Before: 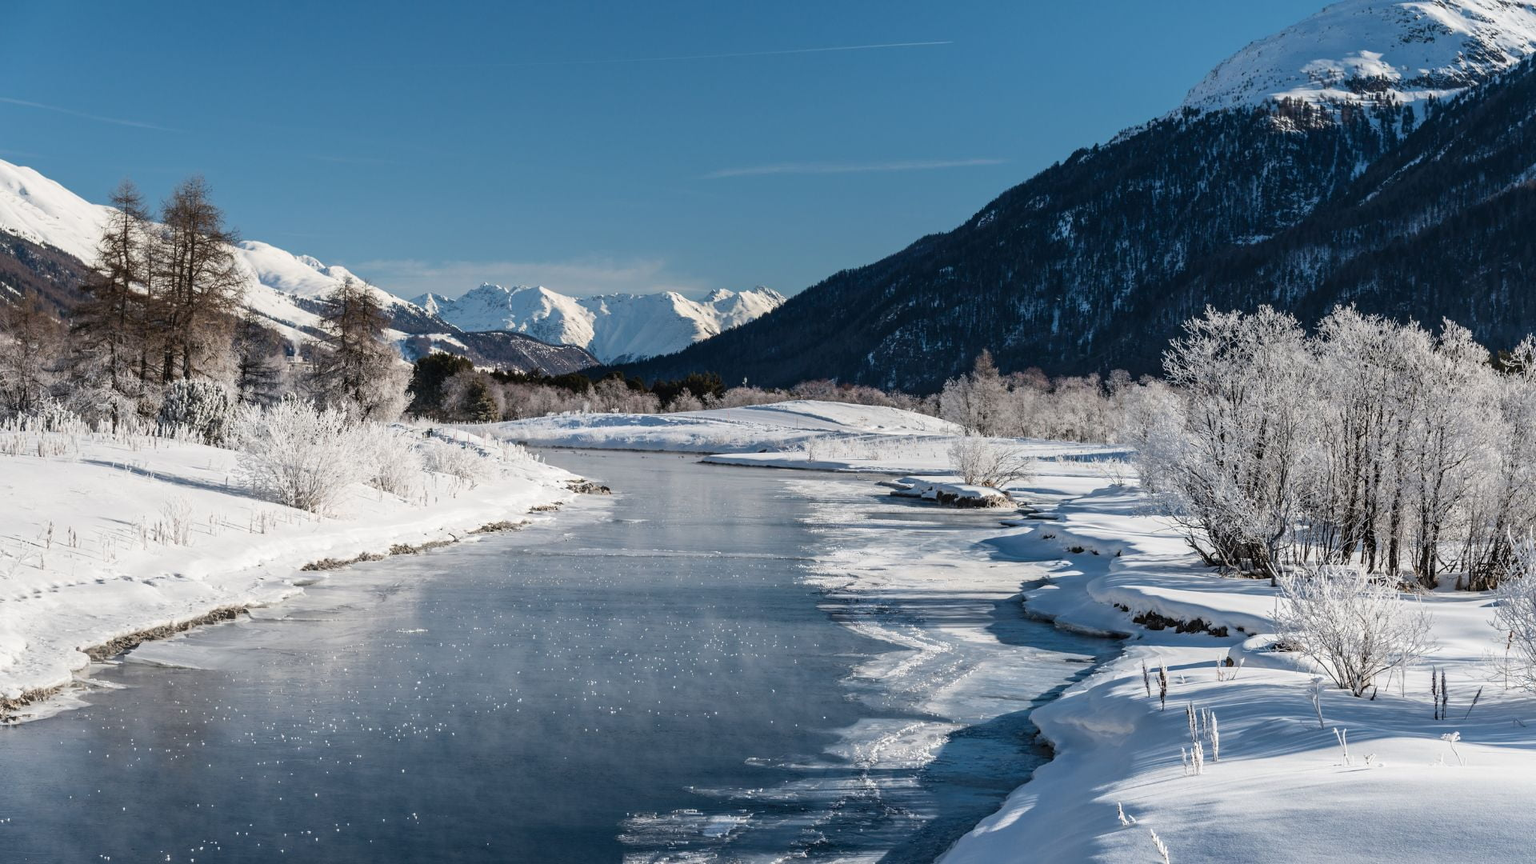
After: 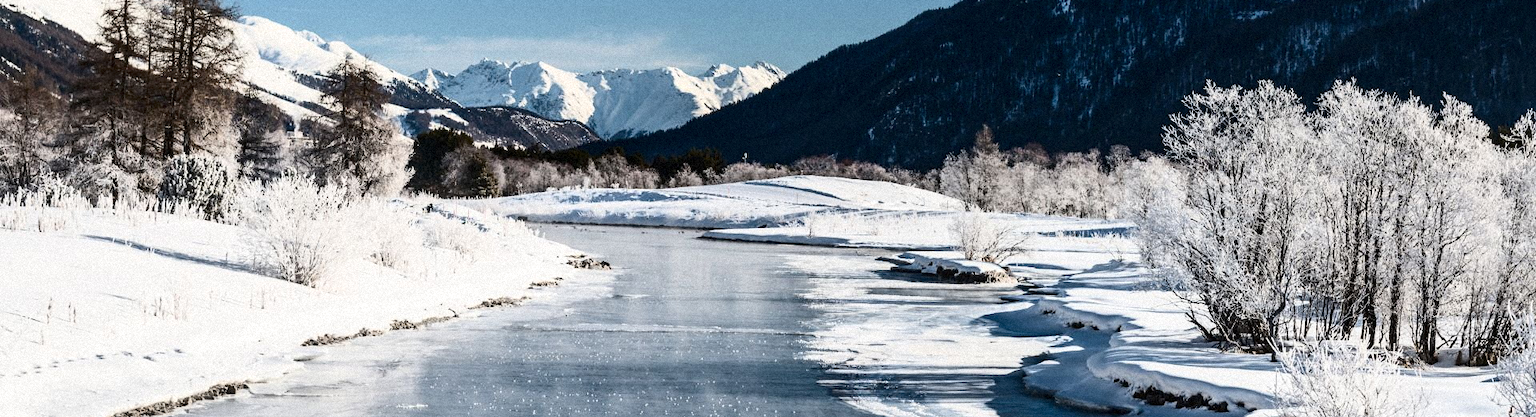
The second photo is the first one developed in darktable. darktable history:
crop and rotate: top 26.056%, bottom 25.543%
grain: mid-tones bias 0%
contrast brightness saturation: contrast 0.39, brightness 0.1
